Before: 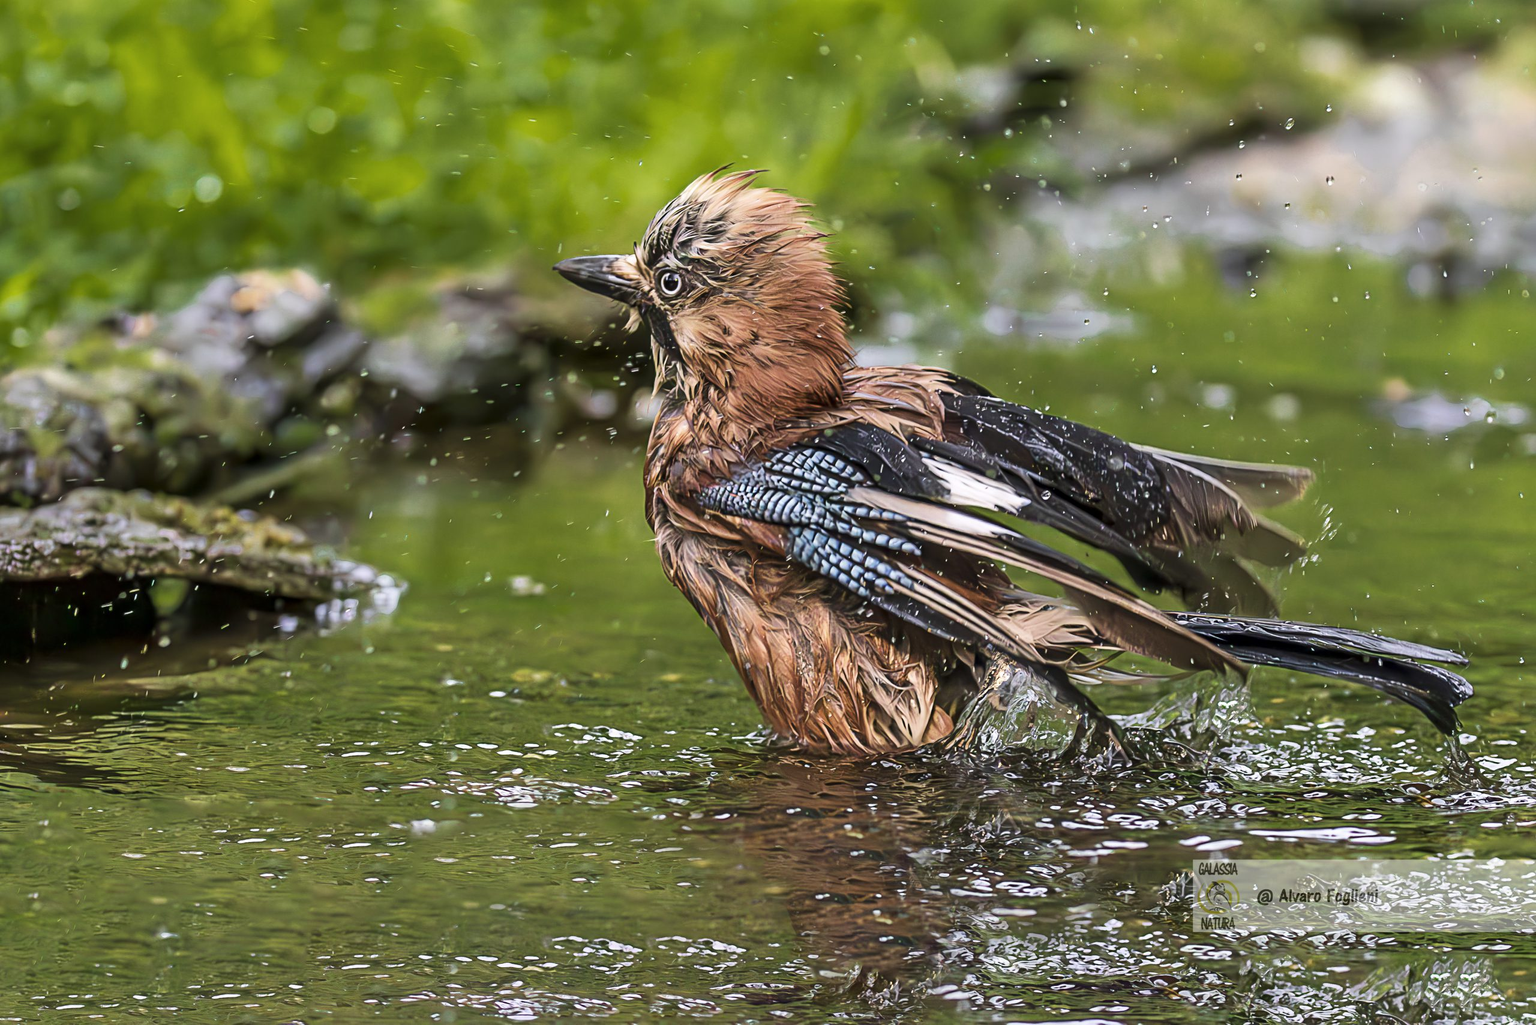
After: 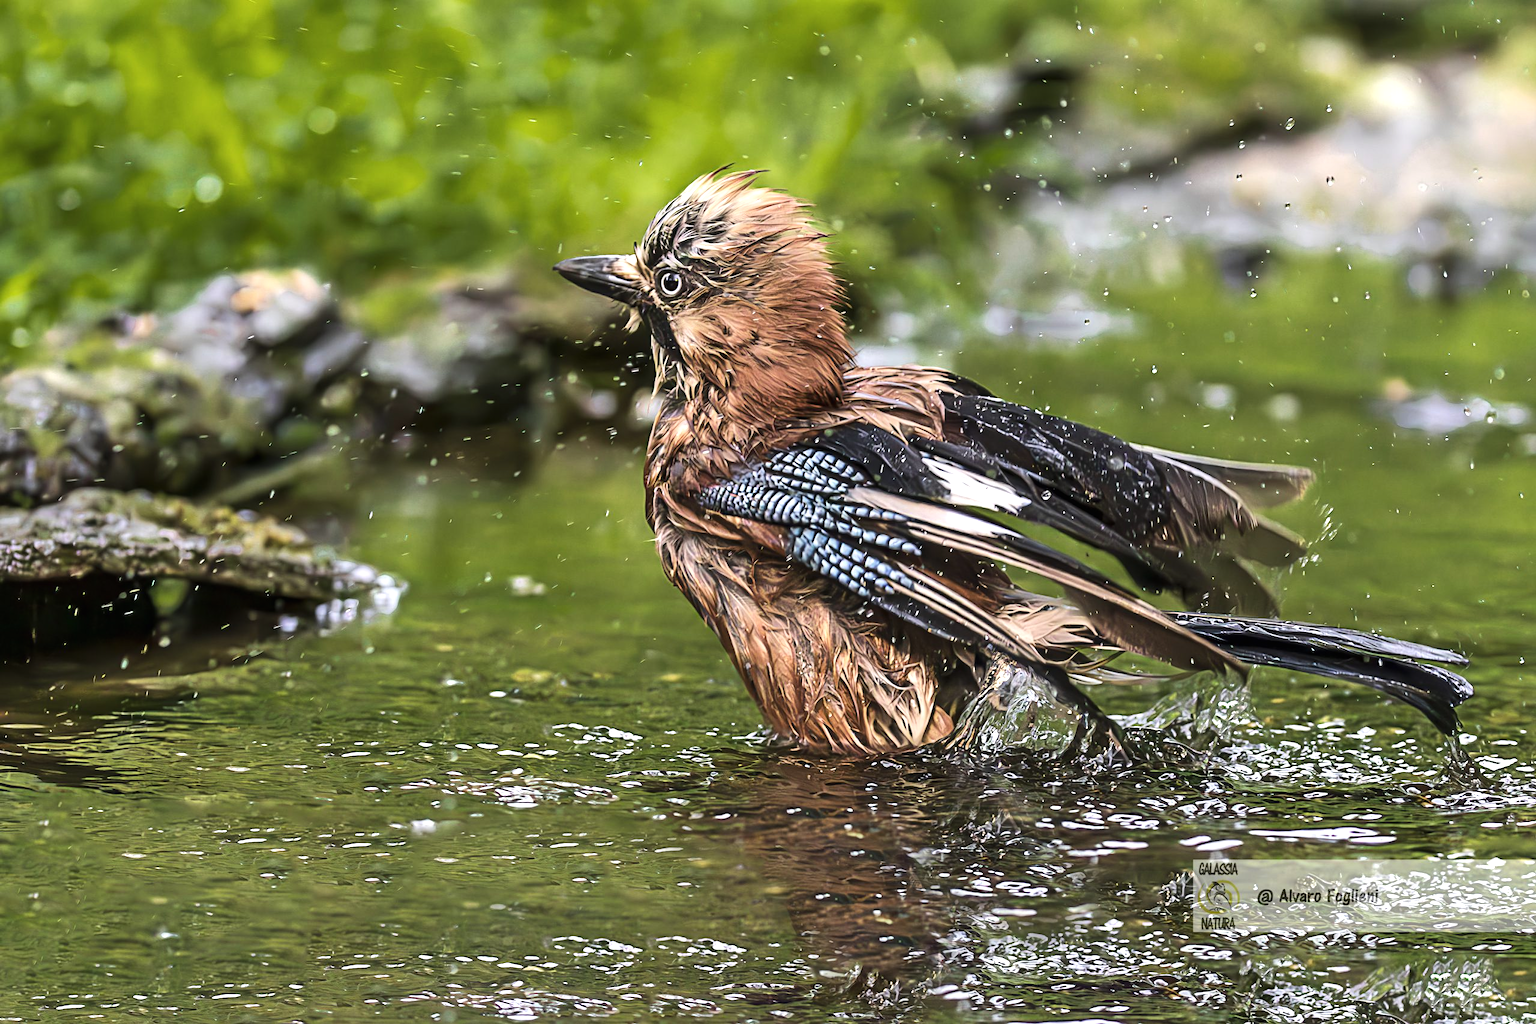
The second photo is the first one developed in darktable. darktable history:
exposure: black level correction -0.001, exposure 0.08 EV, compensate highlight preservation false
tone equalizer: -8 EV -0.417 EV, -7 EV -0.389 EV, -6 EV -0.333 EV, -5 EV -0.222 EV, -3 EV 0.222 EV, -2 EV 0.333 EV, -1 EV 0.389 EV, +0 EV 0.417 EV, edges refinement/feathering 500, mask exposure compensation -1.57 EV, preserve details no
